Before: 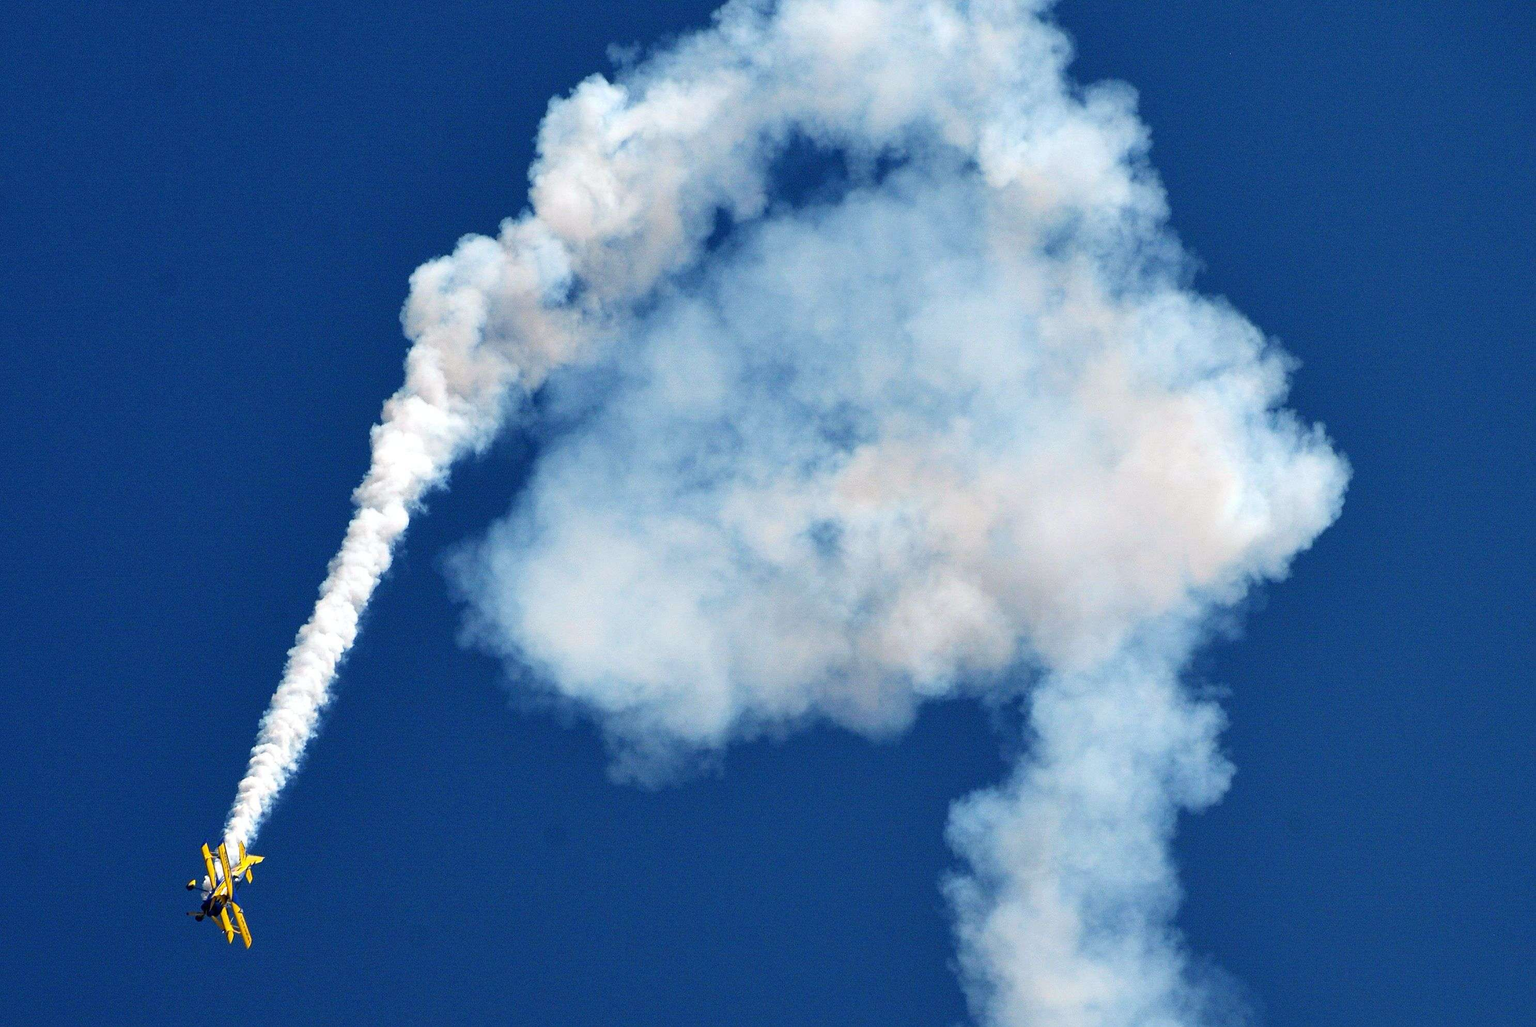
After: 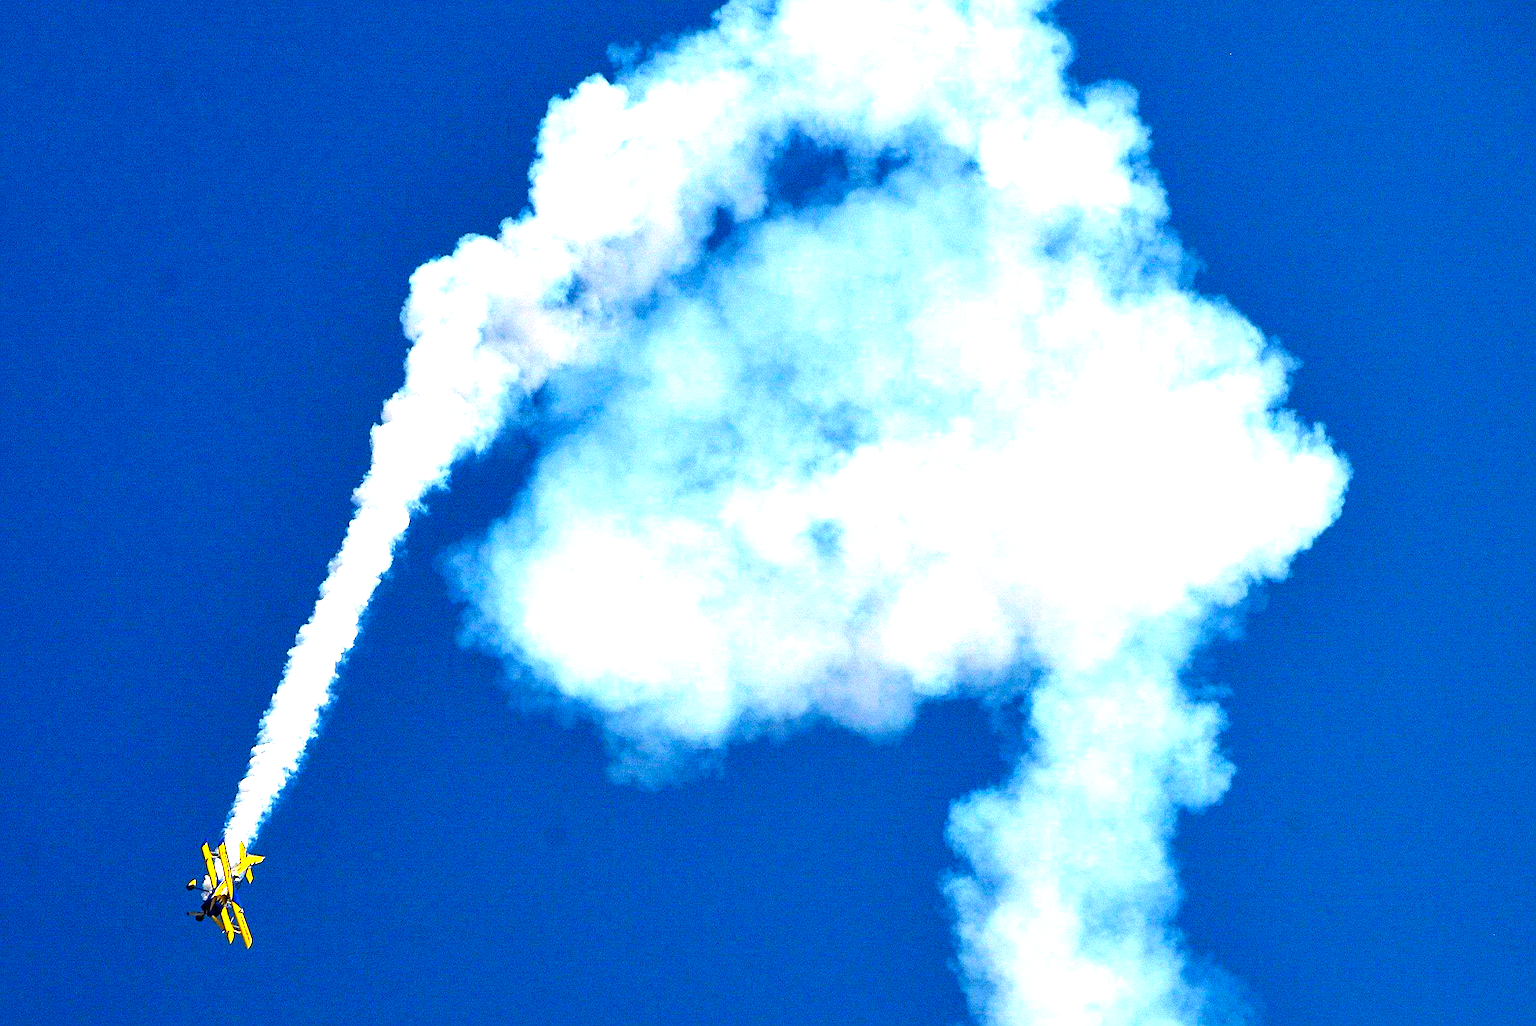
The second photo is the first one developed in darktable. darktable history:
color balance rgb: linear chroma grading › global chroma 14.857%, perceptual saturation grading › global saturation 19.906%
exposure: exposure 0.741 EV, compensate highlight preservation false
sharpen: on, module defaults
tone equalizer: -8 EV -0.404 EV, -7 EV -0.397 EV, -6 EV -0.315 EV, -5 EV -0.228 EV, -3 EV 0.254 EV, -2 EV 0.354 EV, -1 EV 0.379 EV, +0 EV 0.401 EV, edges refinement/feathering 500, mask exposure compensation -1.57 EV, preserve details no
